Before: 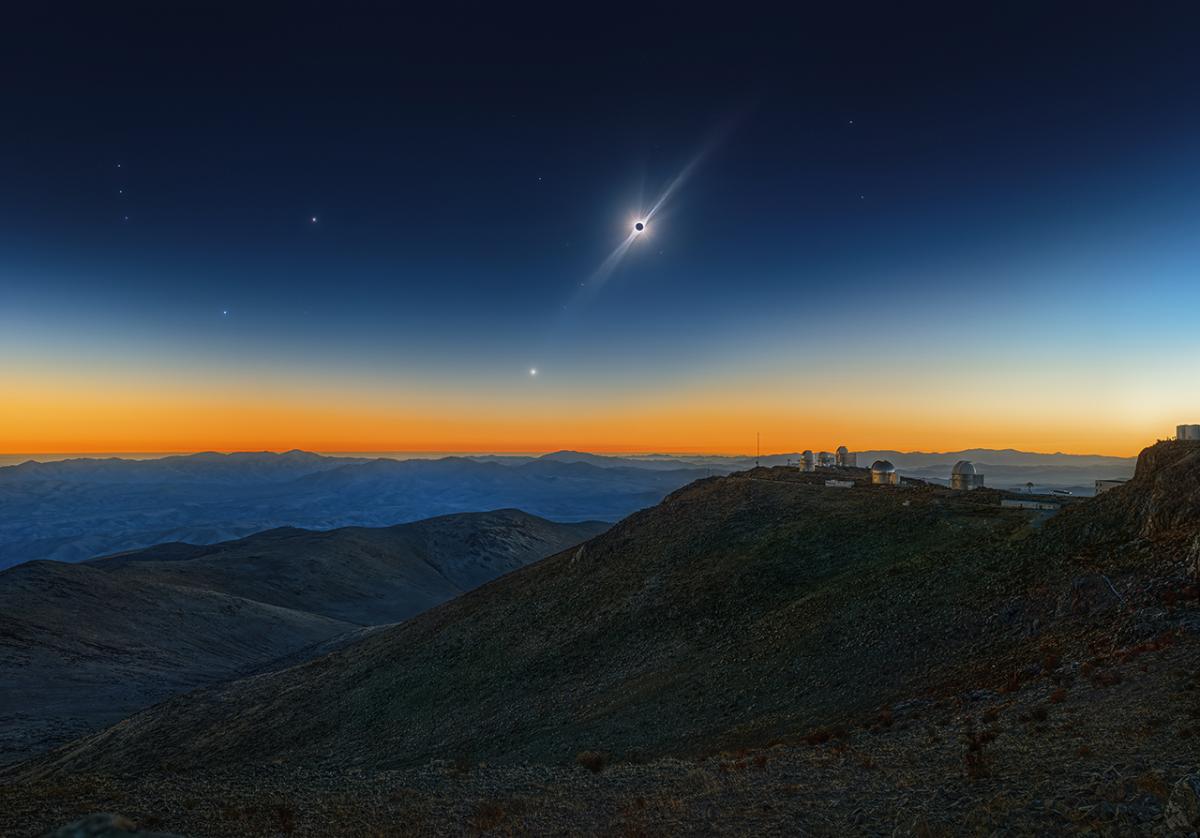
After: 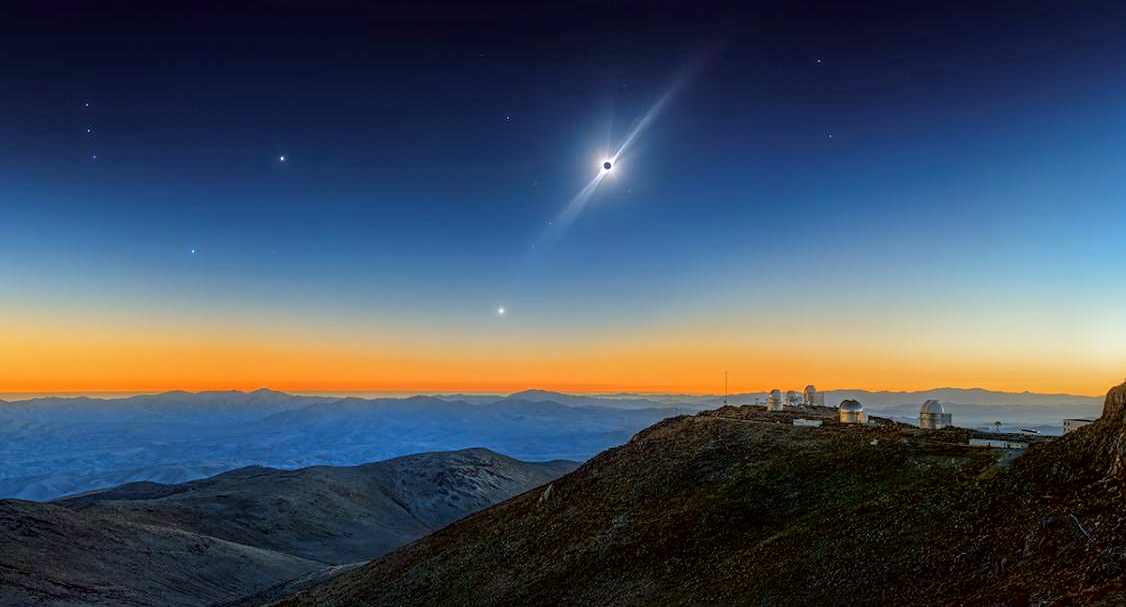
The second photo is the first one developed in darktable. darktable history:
tone equalizer: -7 EV 0.15 EV, -6 EV 0.6 EV, -5 EV 1.15 EV, -4 EV 1.33 EV, -3 EV 1.15 EV, -2 EV 0.6 EV, -1 EV 0.15 EV, mask exposure compensation -0.5 EV
exposure: black level correction 0.005, exposure 0.014 EV, compensate highlight preservation false
color correction: highlights a* -3.28, highlights b* -6.24, shadows a* 3.1, shadows b* 5.19
crop: left 2.737%, top 7.287%, right 3.421%, bottom 20.179%
